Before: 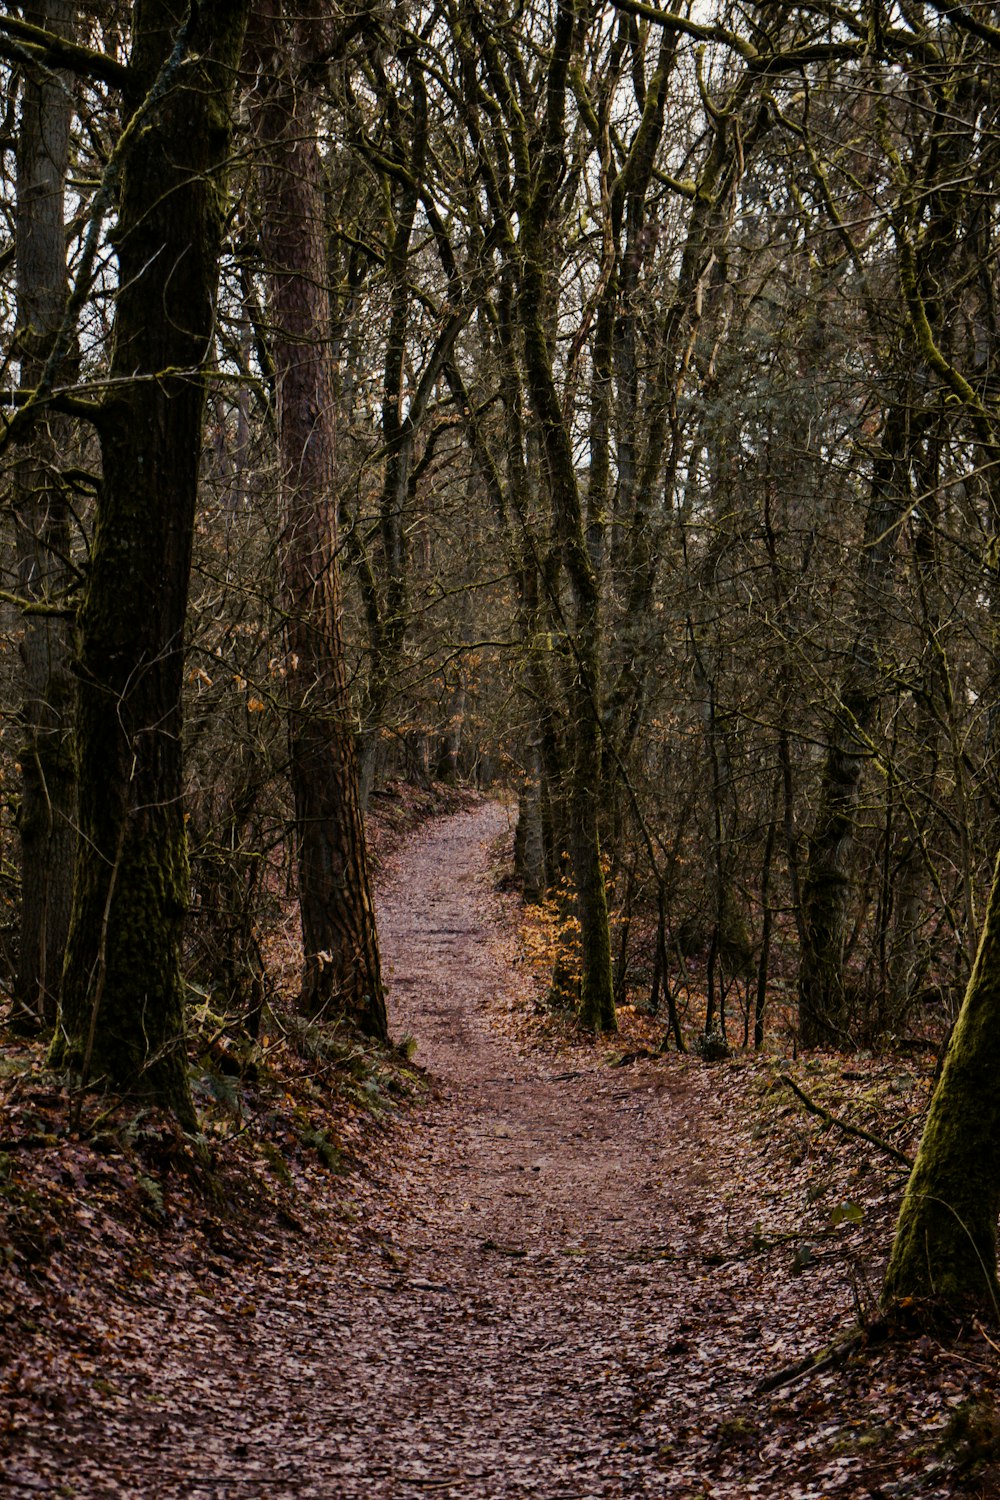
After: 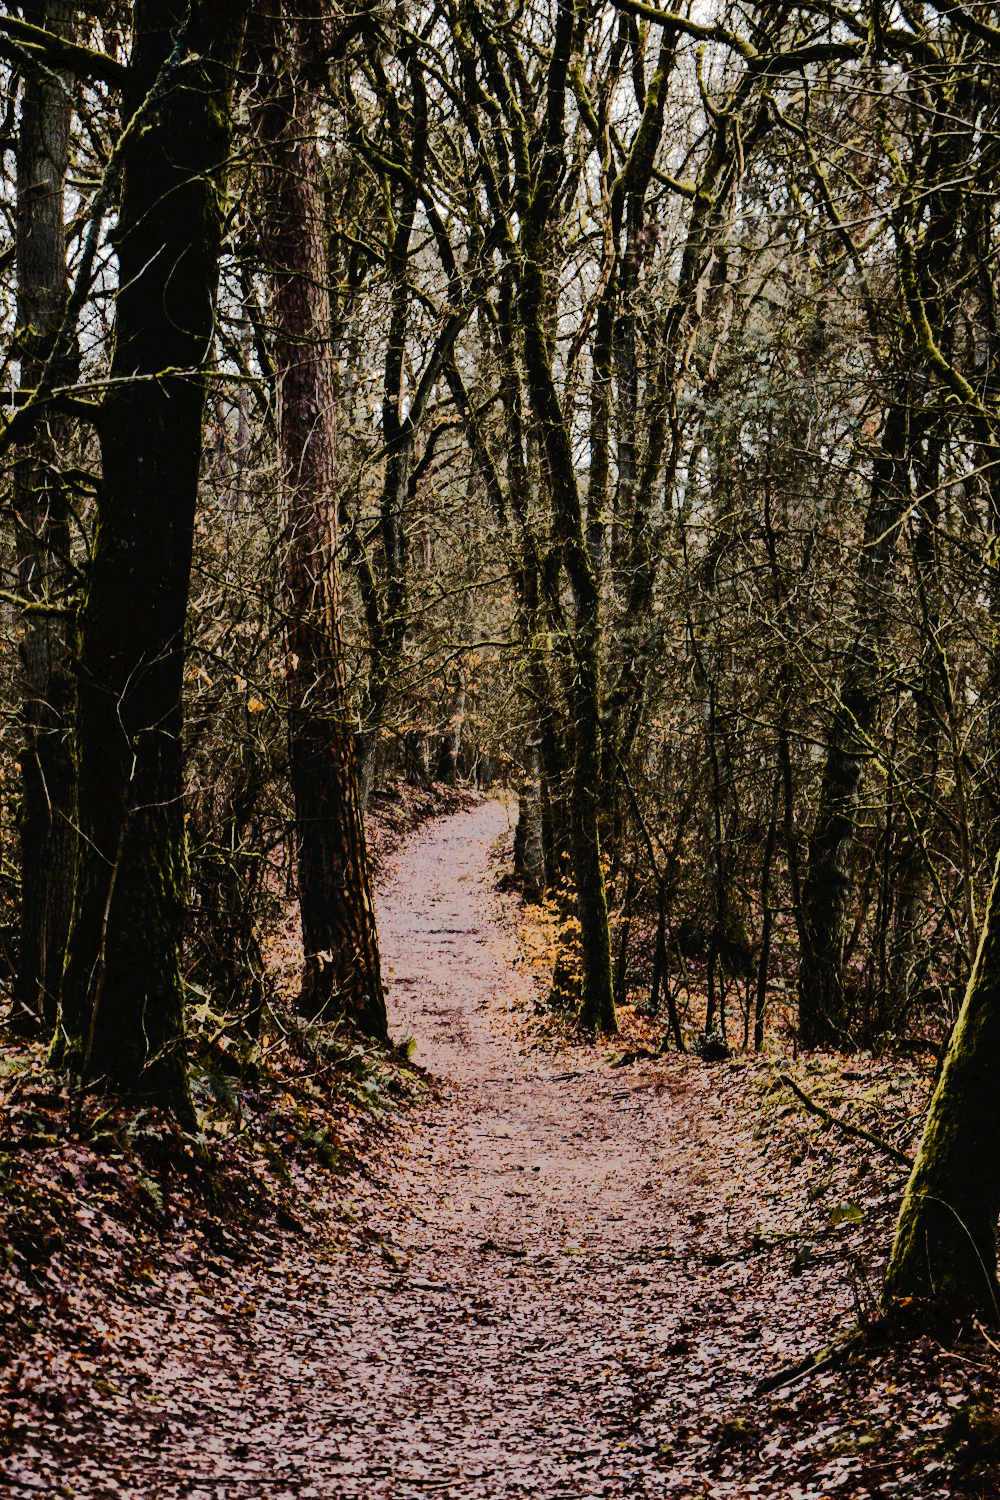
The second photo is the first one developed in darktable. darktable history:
tone curve: curves: ch0 [(0, 0) (0.003, 0.021) (0.011, 0.021) (0.025, 0.021) (0.044, 0.033) (0.069, 0.053) (0.1, 0.08) (0.136, 0.114) (0.177, 0.171) (0.224, 0.246) (0.277, 0.332) (0.335, 0.424) (0.399, 0.496) (0.468, 0.561) (0.543, 0.627) (0.623, 0.685) (0.709, 0.741) (0.801, 0.813) (0.898, 0.902) (1, 1)], preserve colors none
tone equalizer: -8 EV -0.488 EV, -7 EV -0.33 EV, -6 EV -0.098 EV, -5 EV 0.413 EV, -4 EV 0.945 EV, -3 EV 0.781 EV, -2 EV -0.006 EV, -1 EV 0.126 EV, +0 EV -0.01 EV, edges refinement/feathering 500, mask exposure compensation -1.57 EV, preserve details no
